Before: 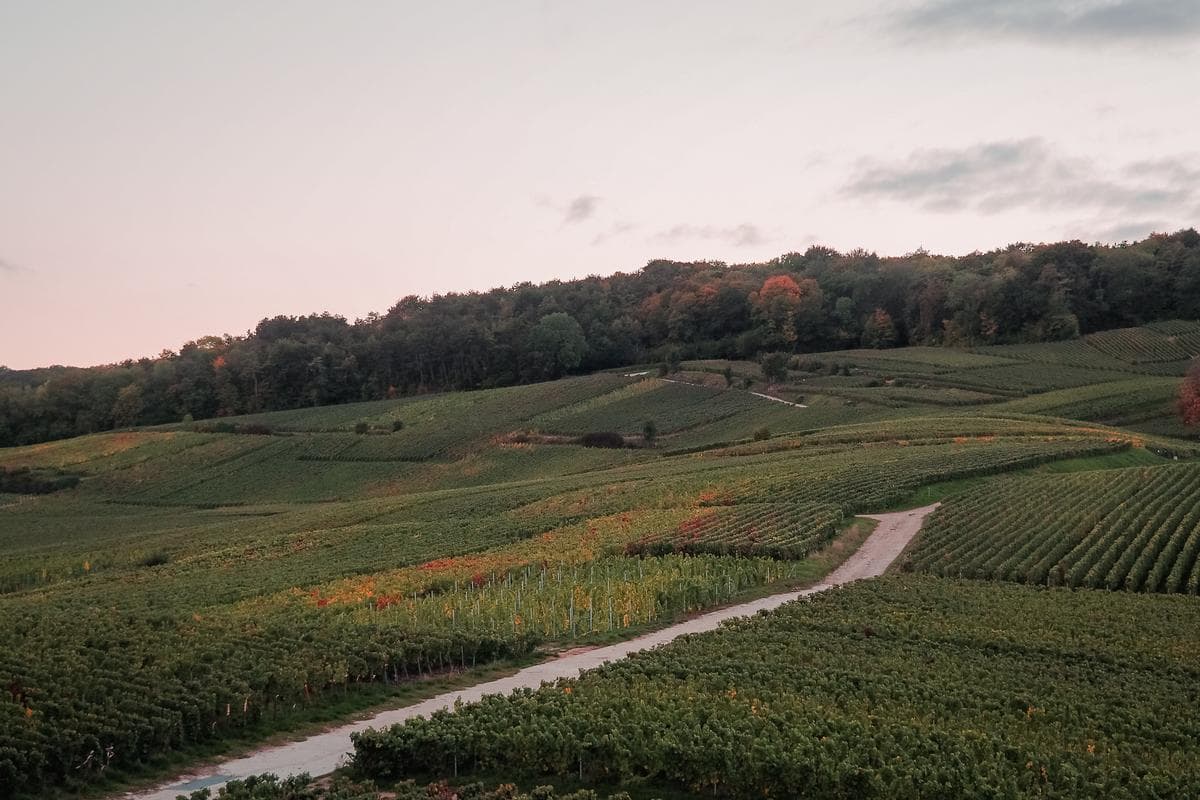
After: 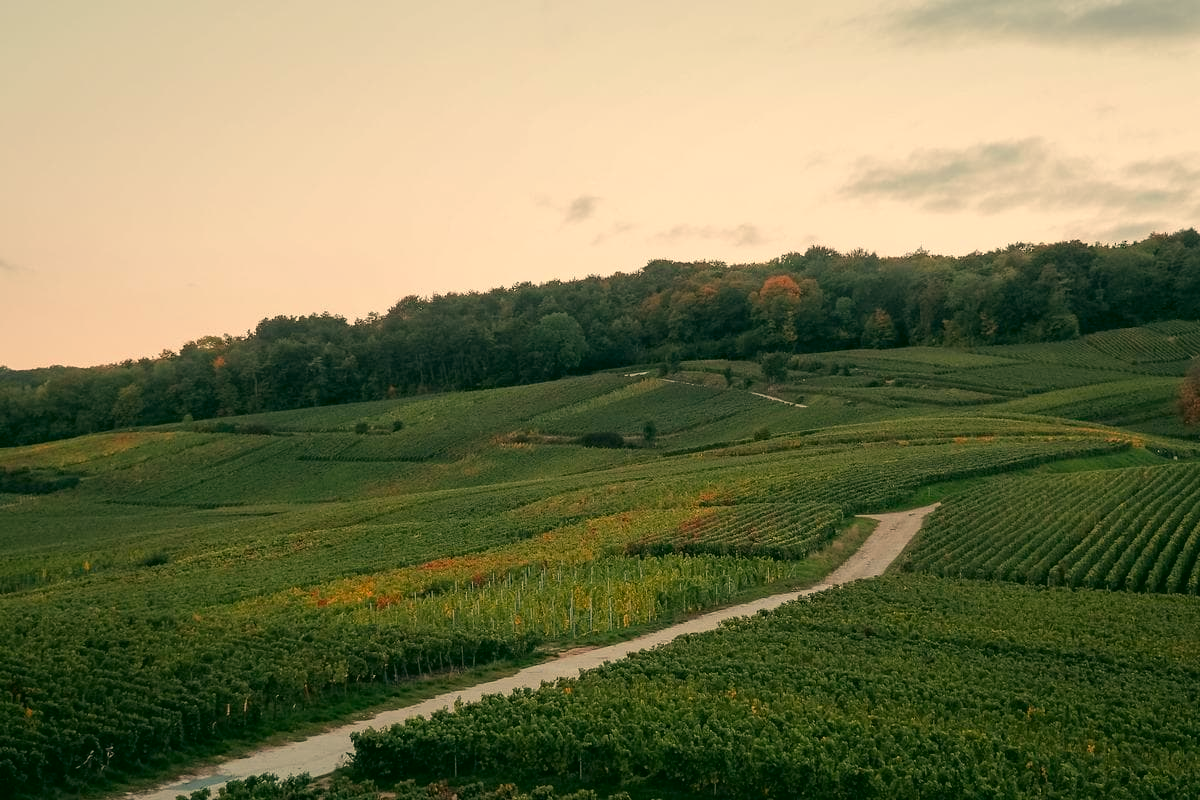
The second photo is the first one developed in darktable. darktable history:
color correction: highlights a* 5.01, highlights b* 23.62, shadows a* -15.77, shadows b* 4.01
